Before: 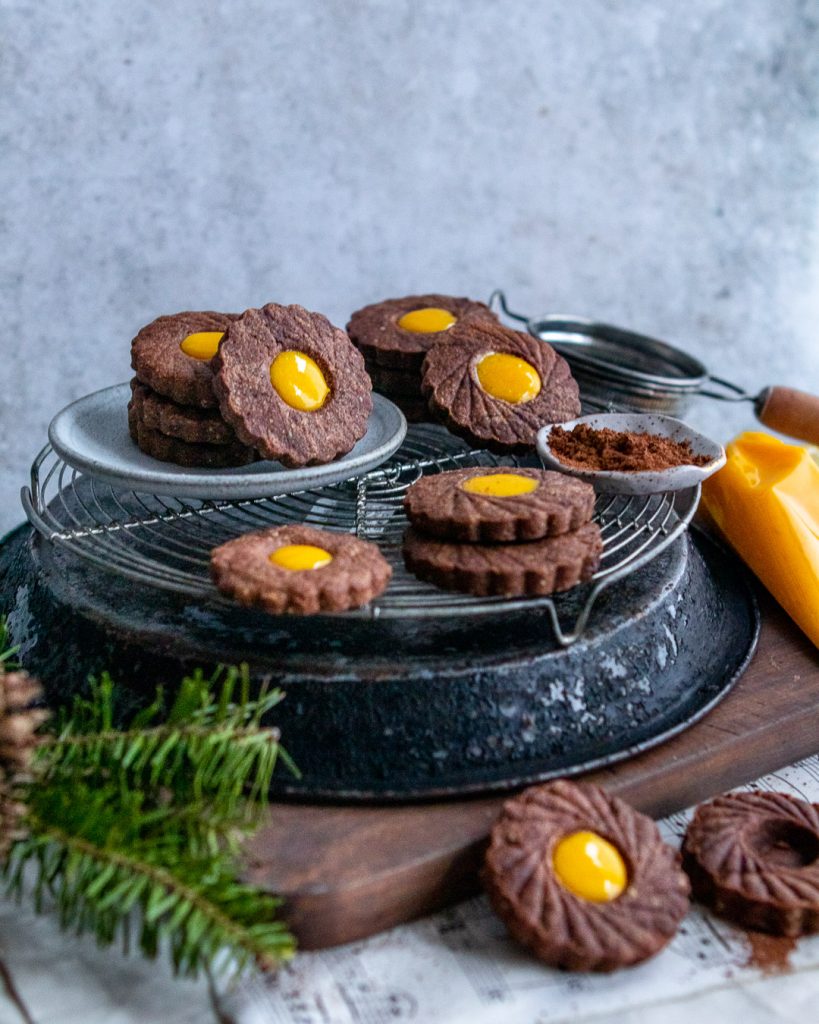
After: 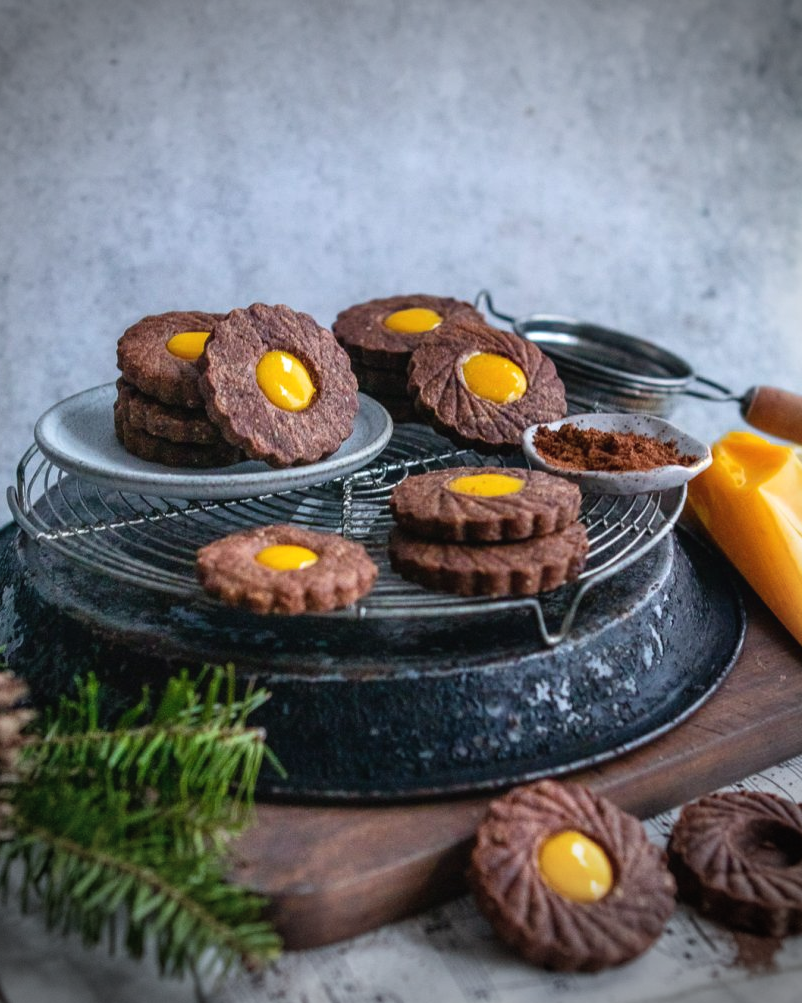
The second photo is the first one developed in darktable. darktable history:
vignetting: fall-off start 75%, brightness -0.692, width/height ratio 1.084
exposure: black level correction -0.003, exposure 0.04 EV, compensate highlight preservation false
crop: left 1.743%, right 0.268%, bottom 2.011%
